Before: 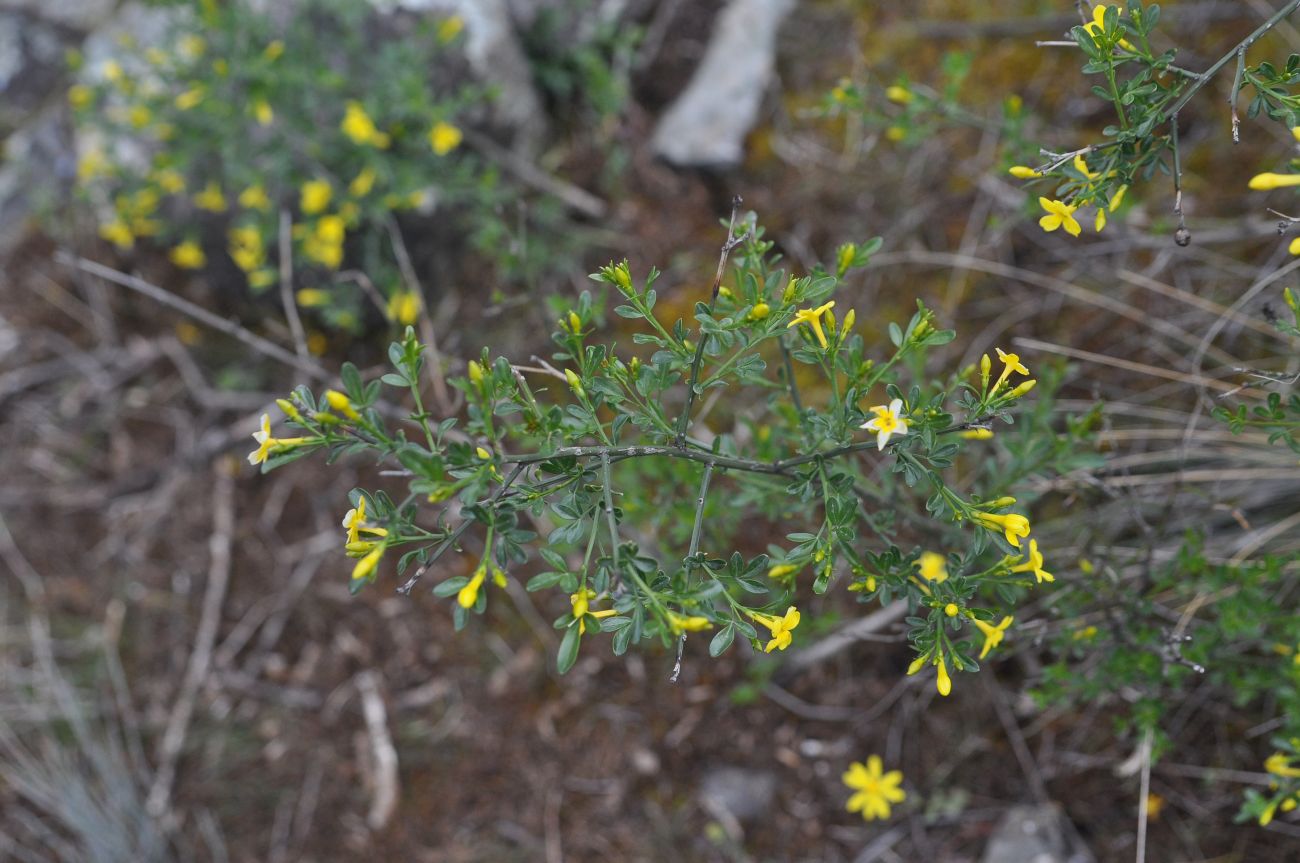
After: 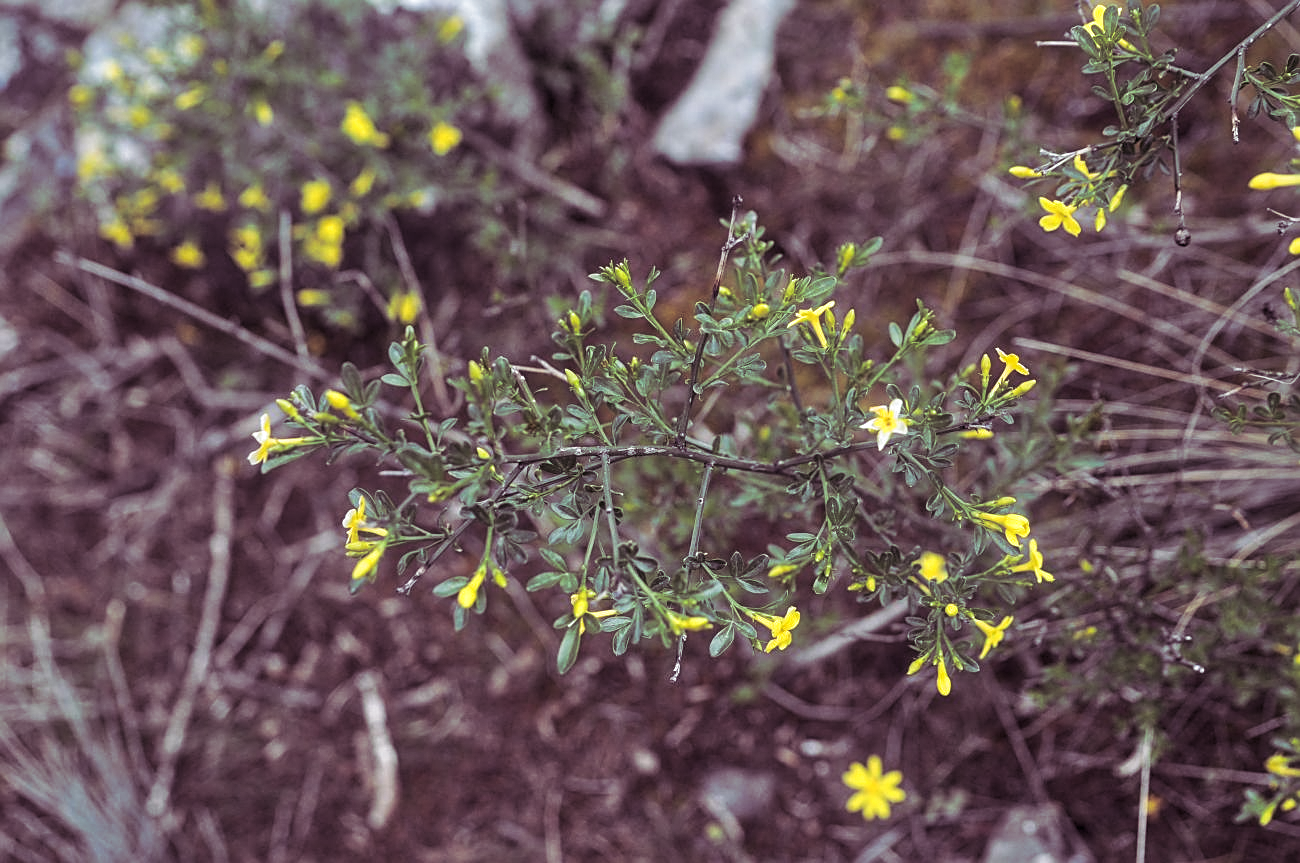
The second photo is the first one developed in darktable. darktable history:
tone equalizer: -8 EV -0.417 EV, -7 EV -0.389 EV, -6 EV -0.333 EV, -5 EV -0.222 EV, -3 EV 0.222 EV, -2 EV 0.333 EV, -1 EV 0.389 EV, +0 EV 0.417 EV, edges refinement/feathering 500, mask exposure compensation -1.57 EV, preserve details no
split-toning: shadows › hue 316.8°, shadows › saturation 0.47, highlights › hue 201.6°, highlights › saturation 0, balance -41.97, compress 28.01%
local contrast: on, module defaults
sharpen: on, module defaults
bloom: size 5%, threshold 95%, strength 15%
